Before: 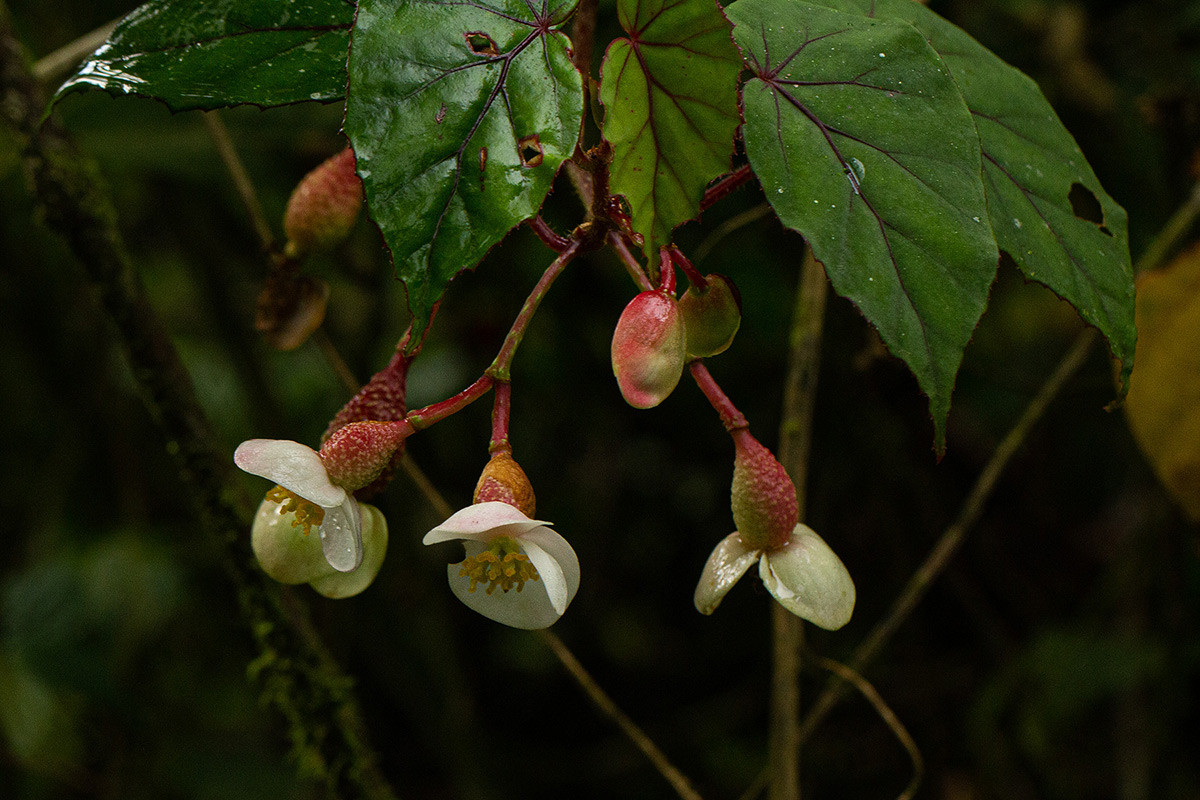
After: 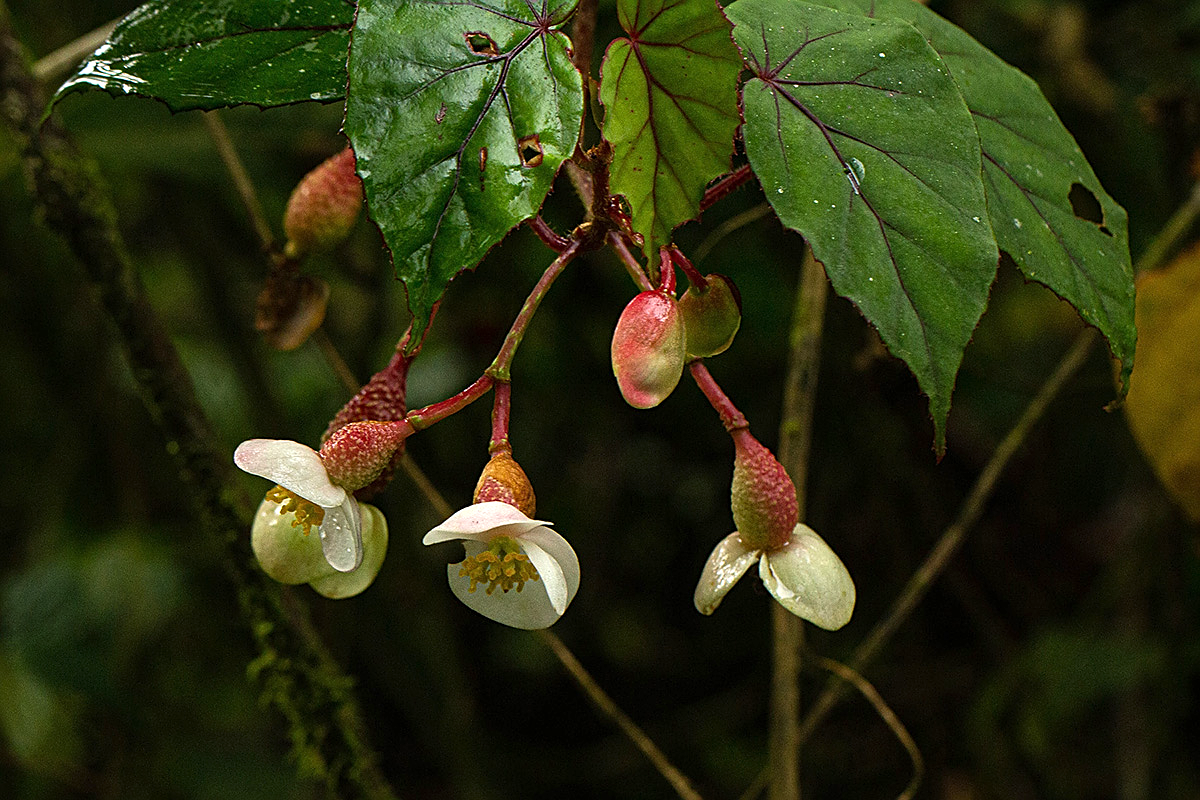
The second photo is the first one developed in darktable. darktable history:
sharpen: on, module defaults
exposure: exposure 0.666 EV, compensate exposure bias true, compensate highlight preservation false
